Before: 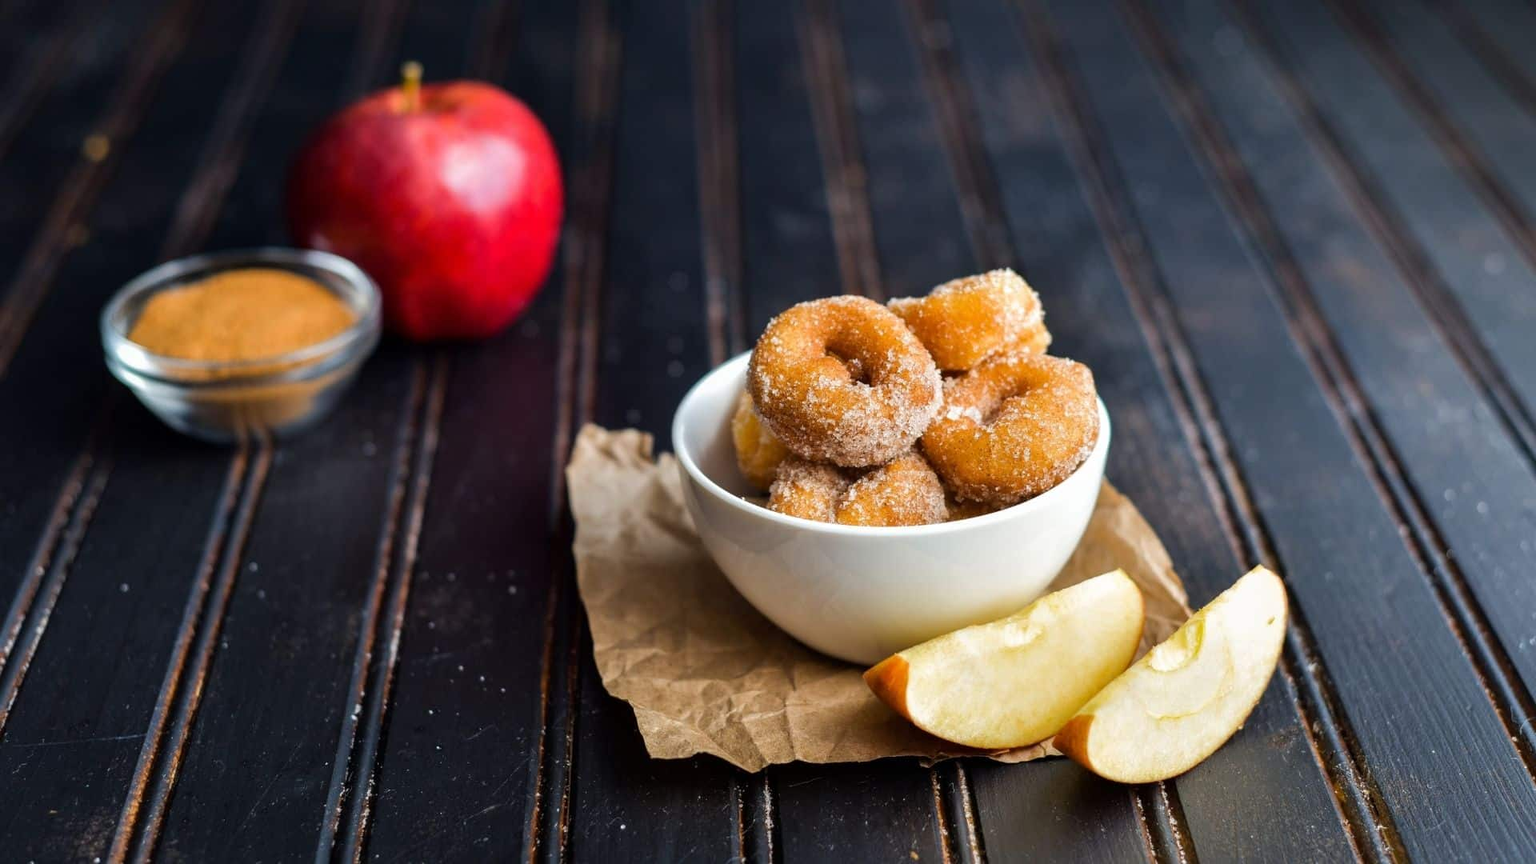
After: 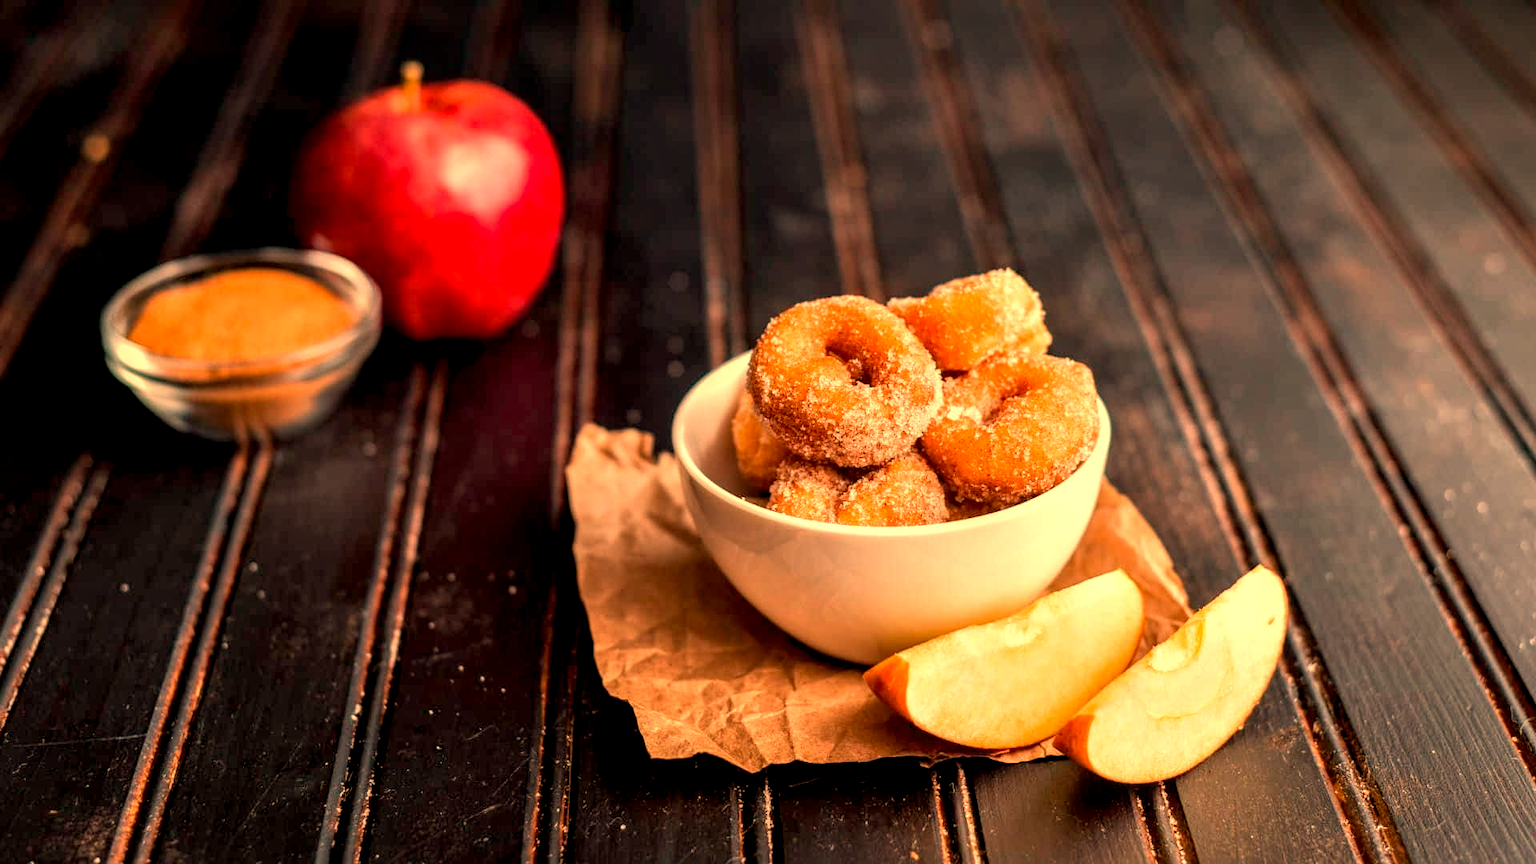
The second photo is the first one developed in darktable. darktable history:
exposure: black level correction 0.007, exposure 0.093 EV, compensate highlight preservation false
local contrast: detail 130%
white balance: red 1.467, blue 0.684
